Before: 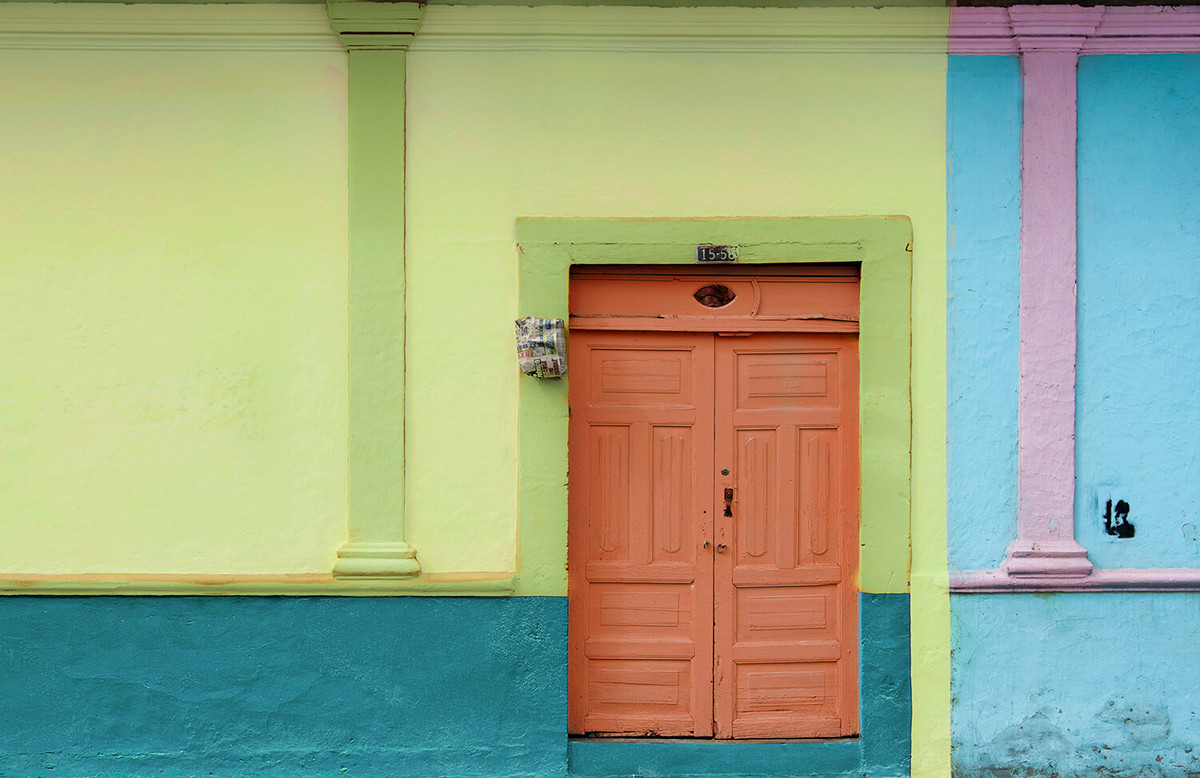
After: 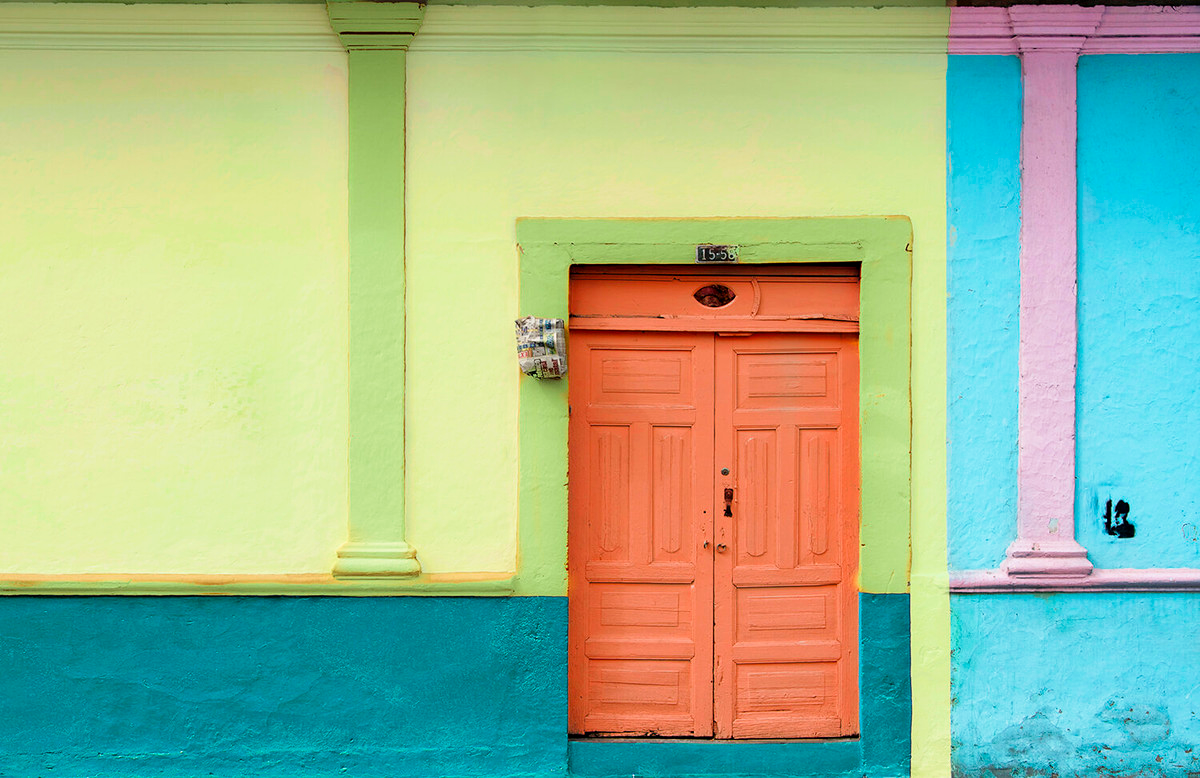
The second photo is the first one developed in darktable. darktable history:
tone curve: curves: ch0 [(0, 0) (0.003, 0.003) (0.011, 0.012) (0.025, 0.027) (0.044, 0.048) (0.069, 0.075) (0.1, 0.108) (0.136, 0.147) (0.177, 0.192) (0.224, 0.243) (0.277, 0.3) (0.335, 0.363) (0.399, 0.433) (0.468, 0.508) (0.543, 0.589) (0.623, 0.676) (0.709, 0.769) (0.801, 0.868) (0.898, 0.949) (1, 1)], preserve colors none
